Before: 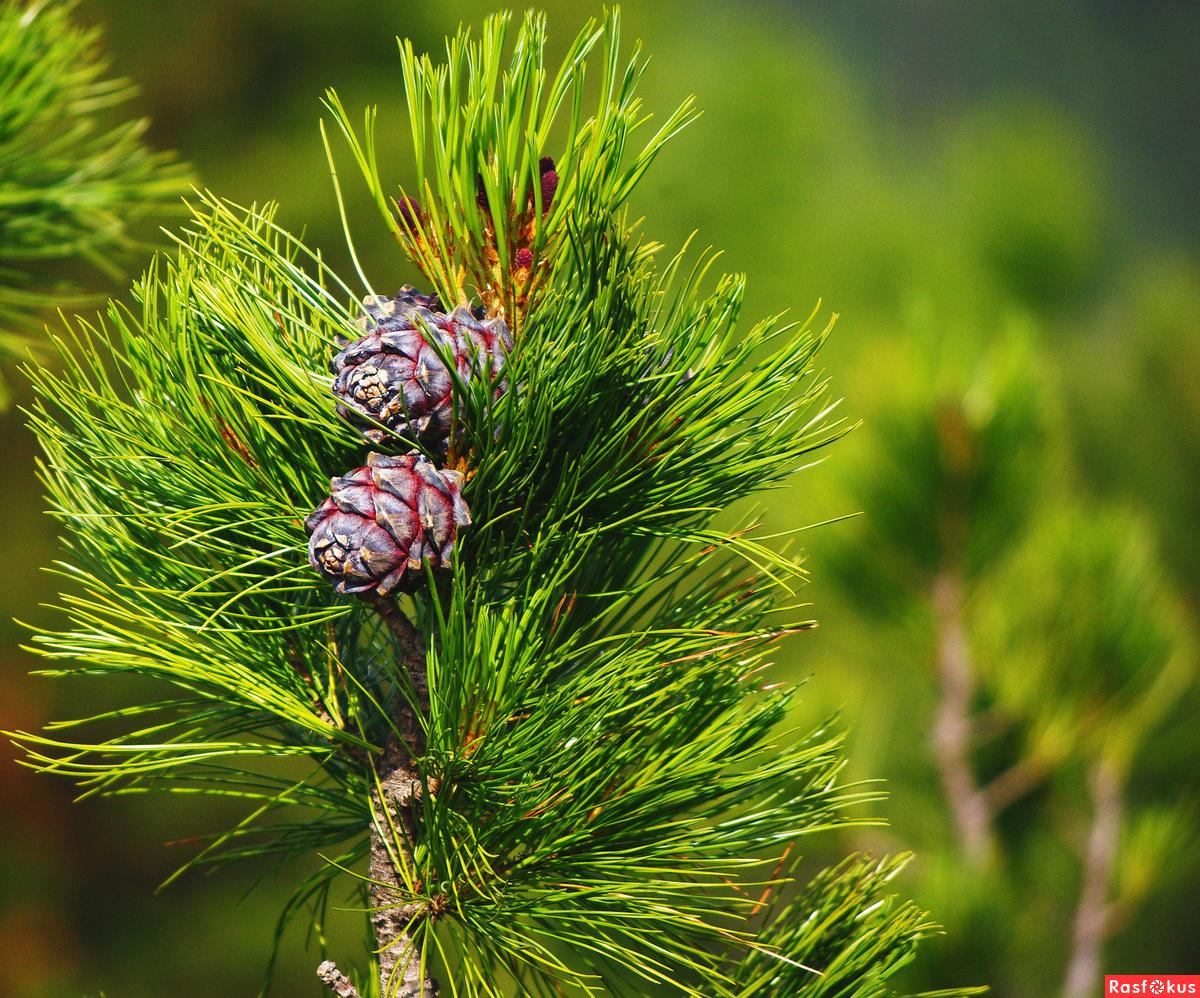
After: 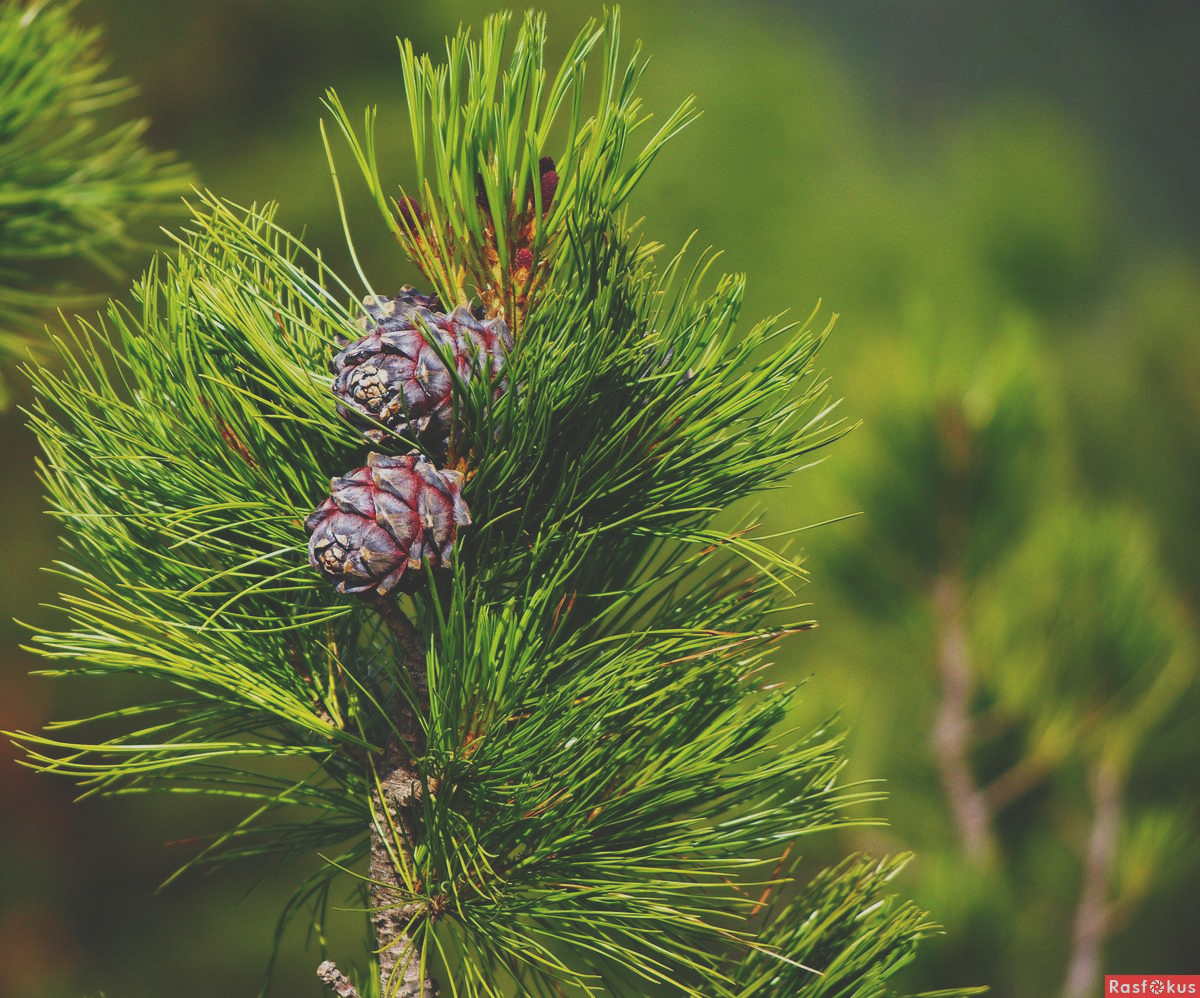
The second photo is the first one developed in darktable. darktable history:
exposure: black level correction -0.035, exposure -0.495 EV, compensate highlight preservation false
